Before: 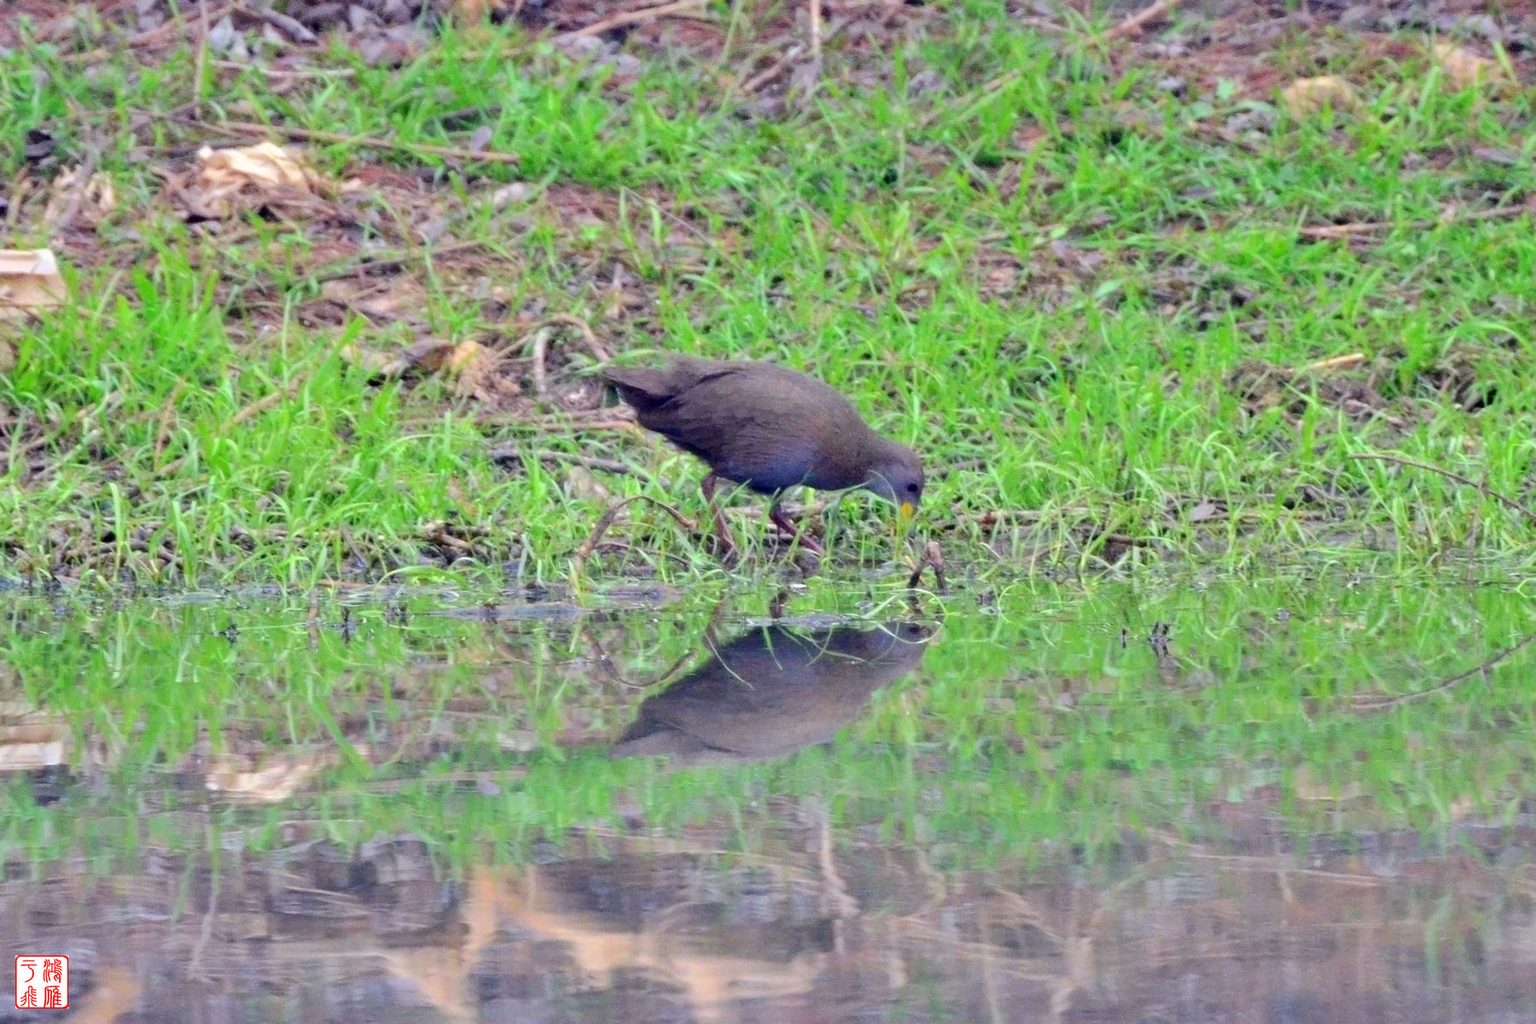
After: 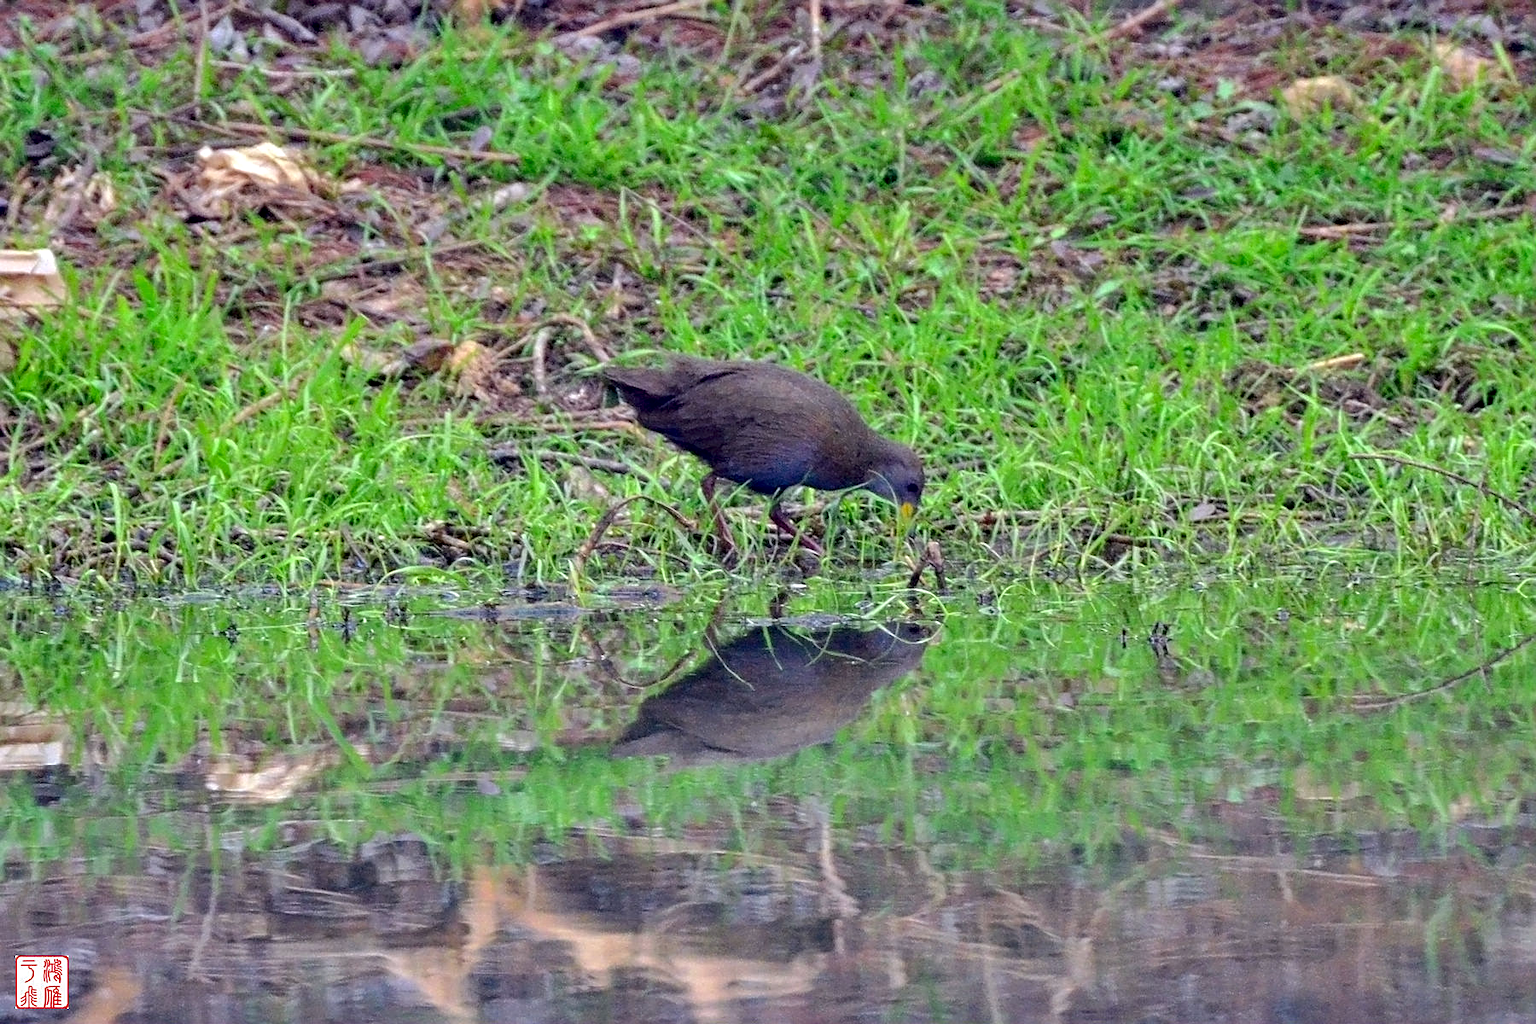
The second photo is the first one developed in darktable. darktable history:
exposure: exposure -0.048 EV, compensate highlight preservation false
sharpen: on, module defaults
contrast brightness saturation: brightness -0.09
haze removal: strength 0.12, distance 0.25, compatibility mode true, adaptive false
local contrast: on, module defaults
